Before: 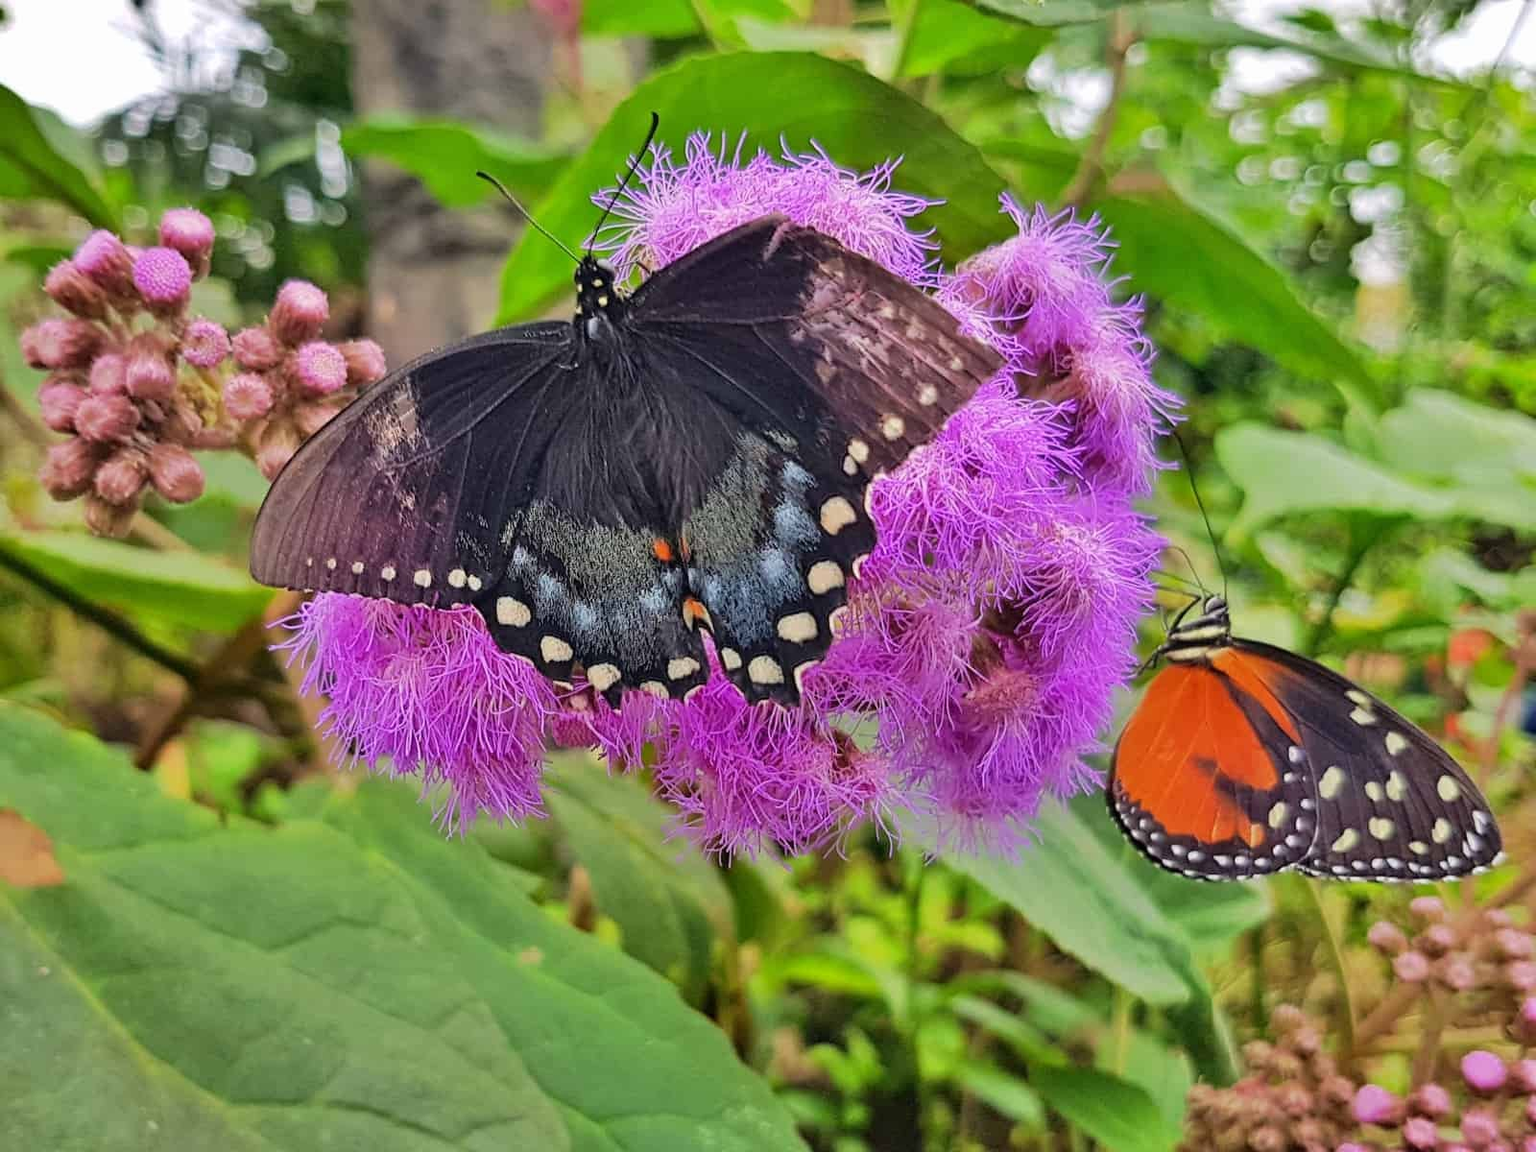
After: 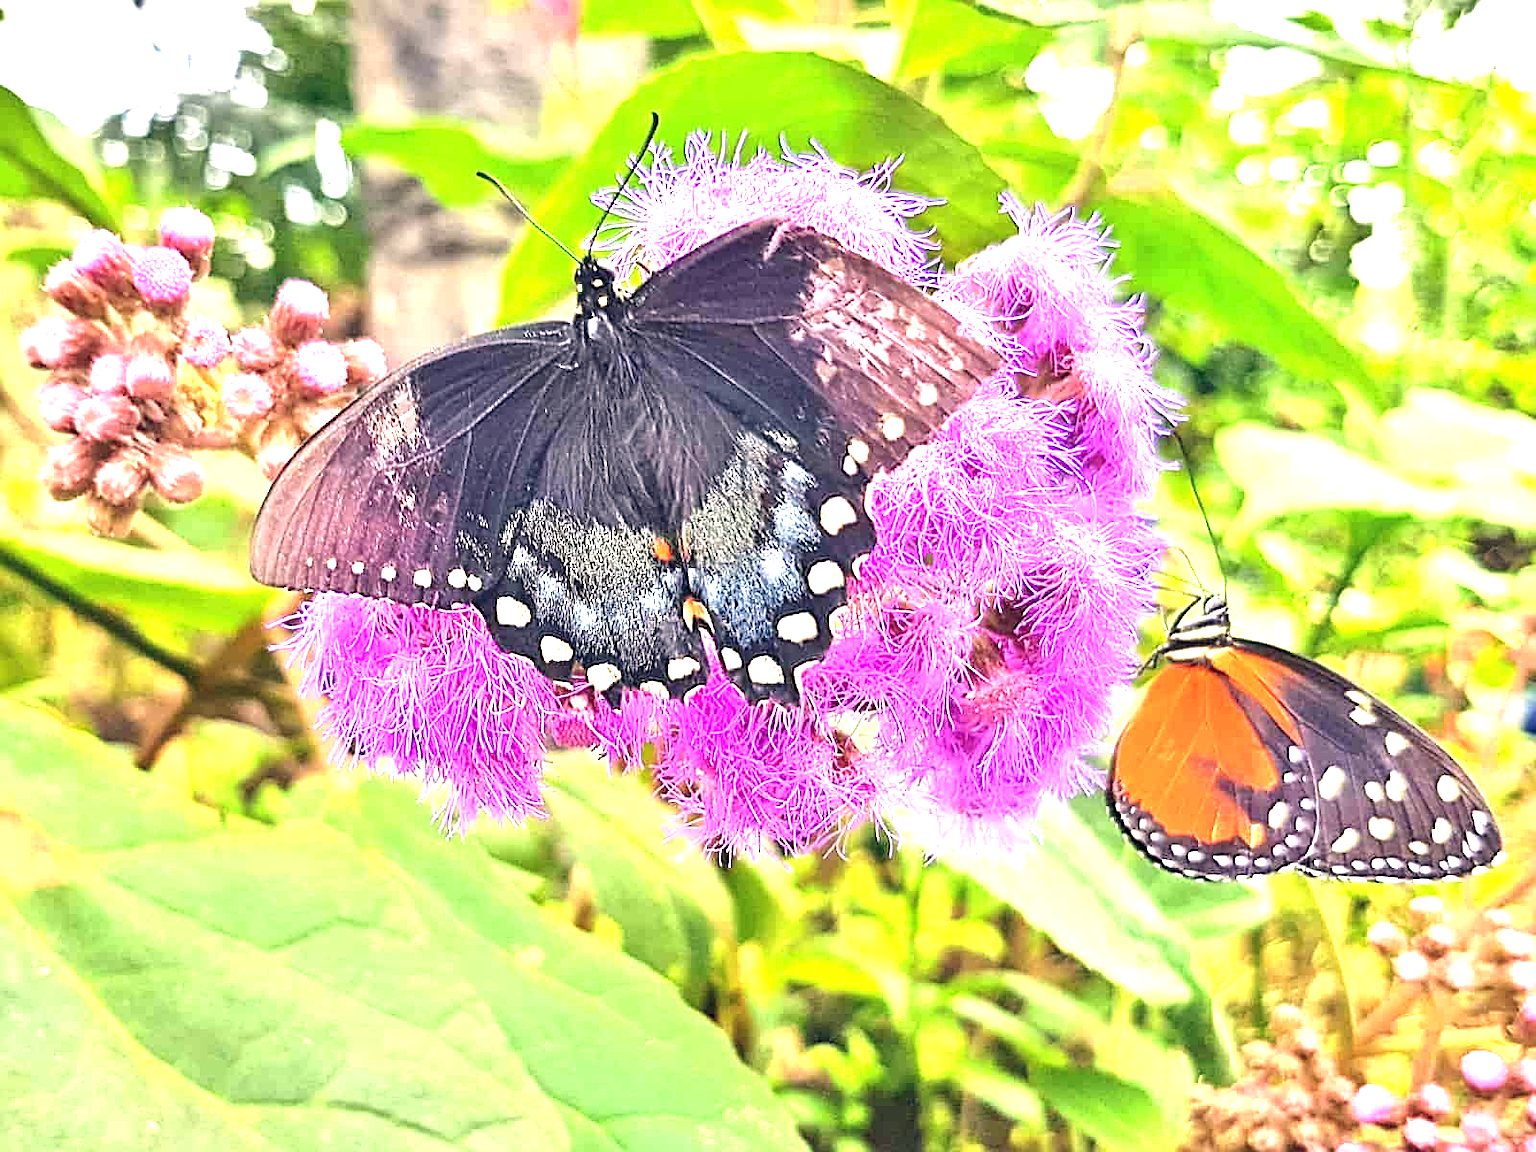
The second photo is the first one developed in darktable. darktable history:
sharpen: on, module defaults
exposure: exposure 2 EV, compensate highlight preservation false
color balance rgb: shadows lift › hue 87.51°, highlights gain › chroma 1.62%, highlights gain › hue 55.1°, global offset › chroma 0.1%, global offset › hue 253.66°, linear chroma grading › global chroma 0.5%
